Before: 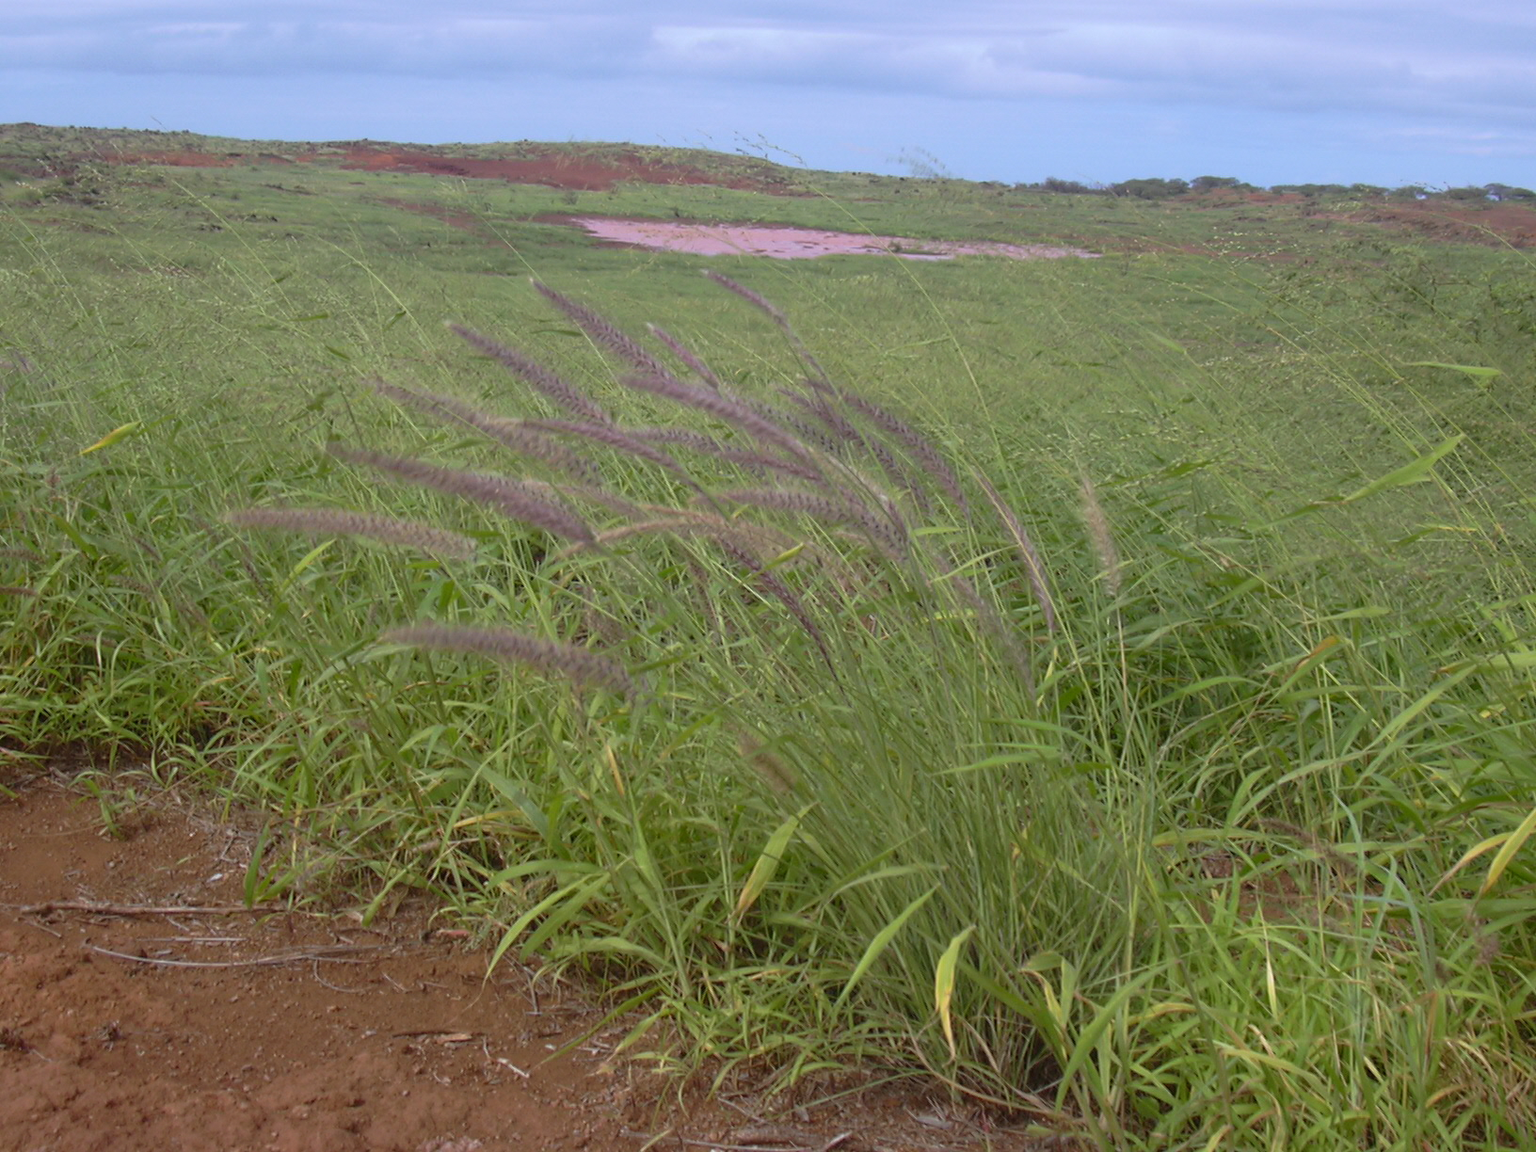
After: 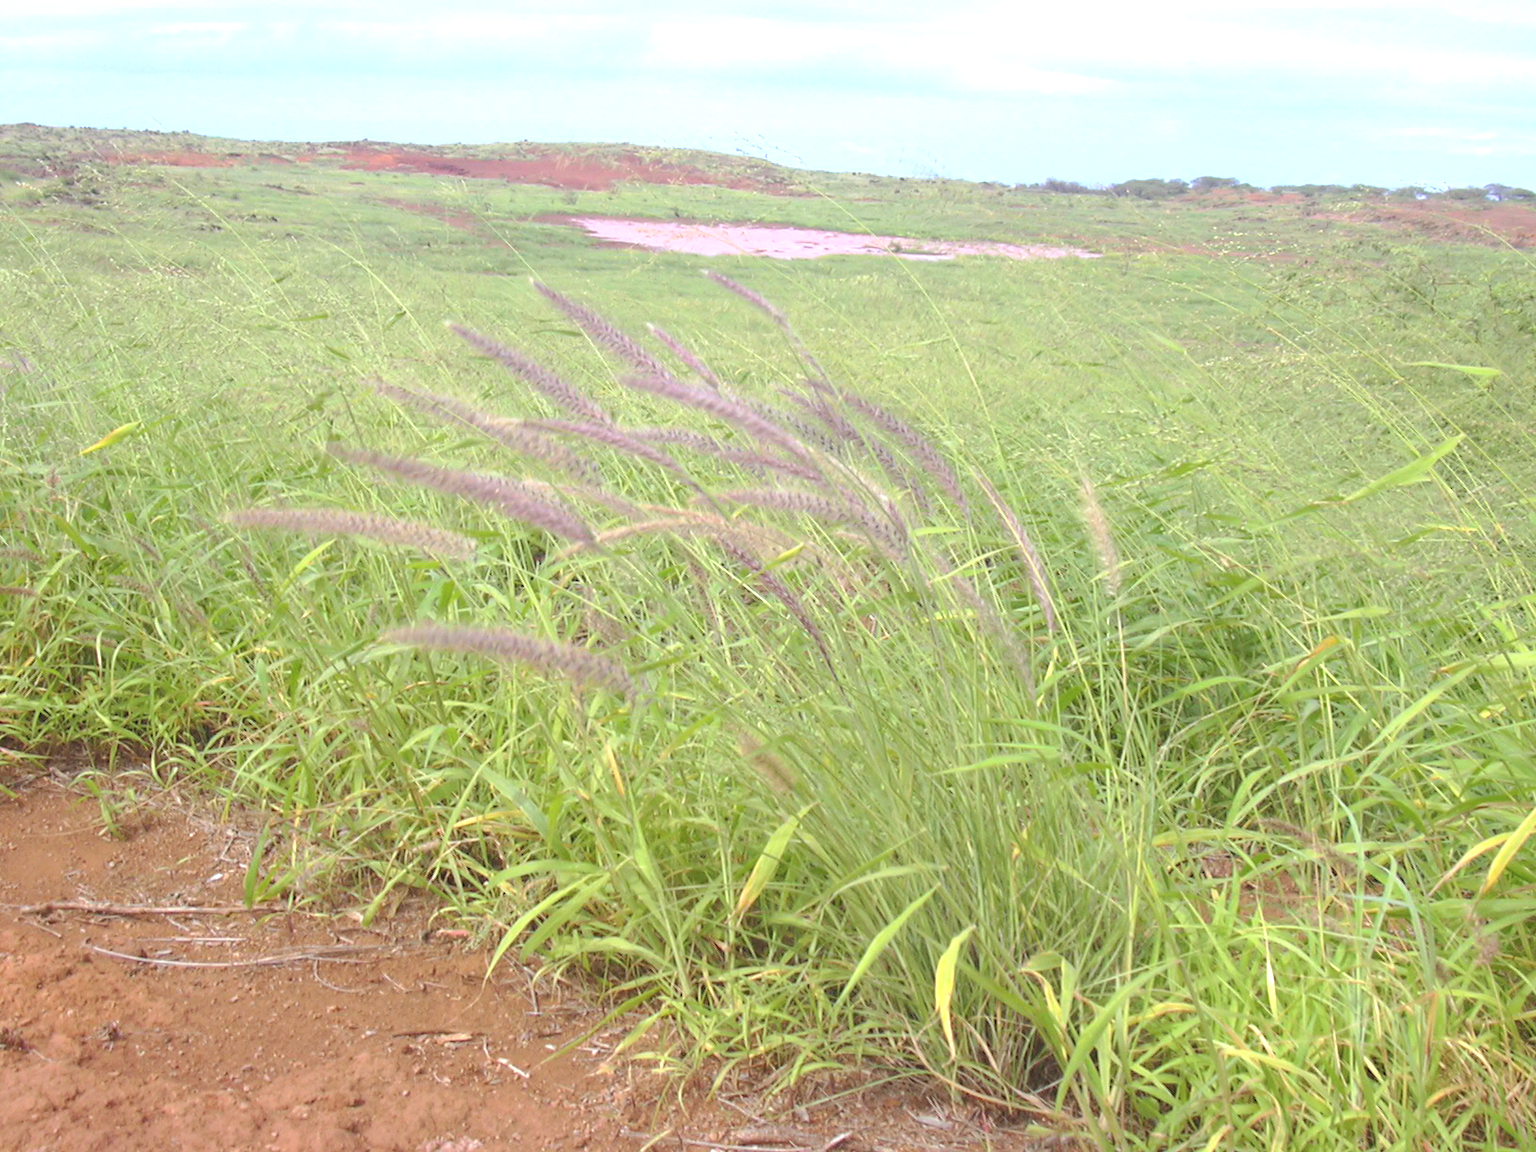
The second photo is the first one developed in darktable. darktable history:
contrast brightness saturation: brightness 0.13
exposure: black level correction 0, exposure 1.2 EV, compensate exposure bias true, compensate highlight preservation false
tone equalizer: on, module defaults
